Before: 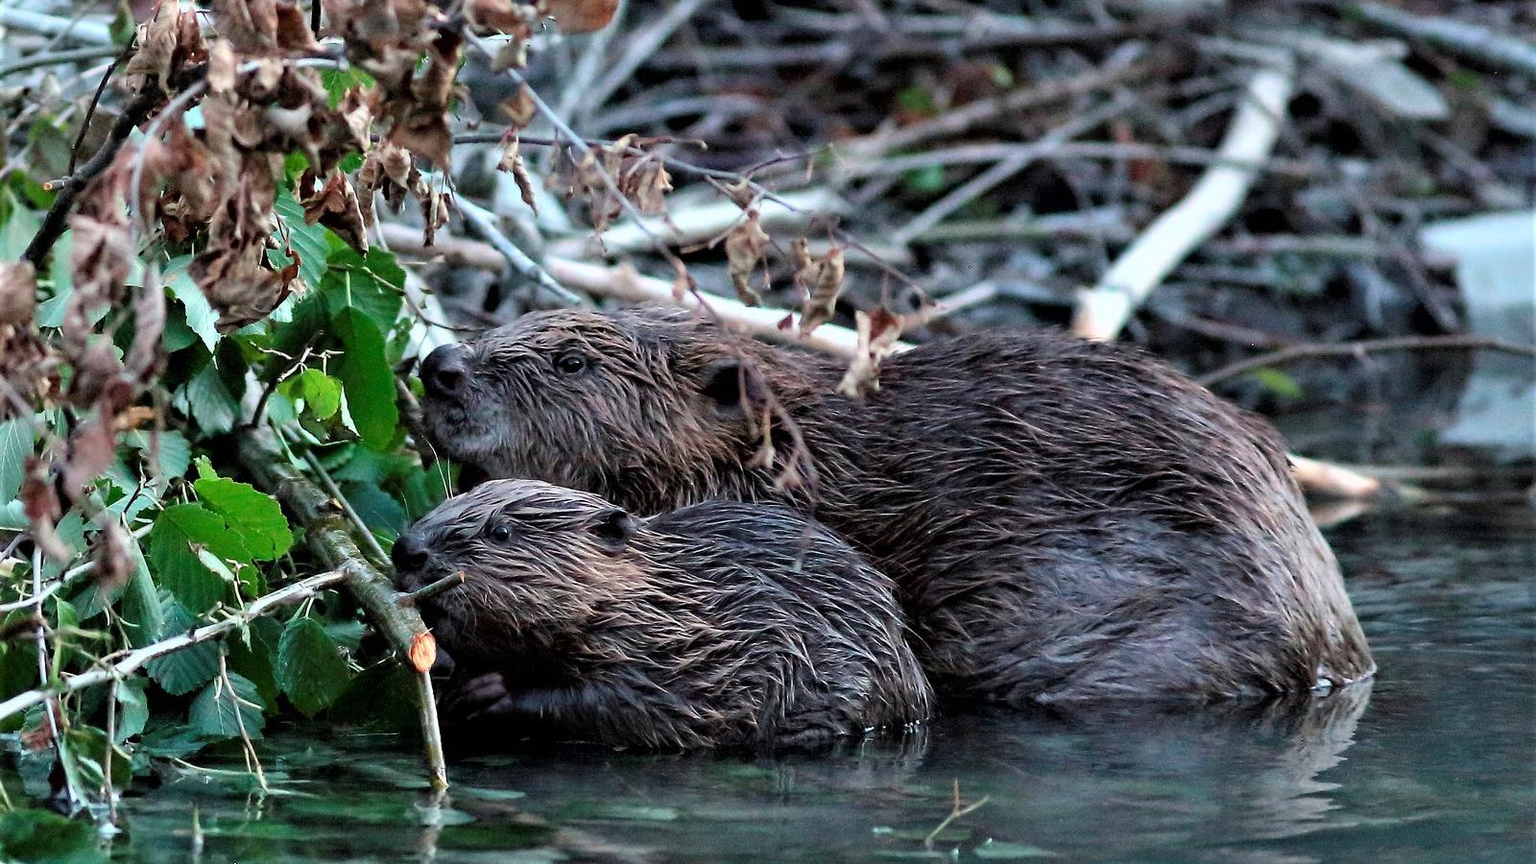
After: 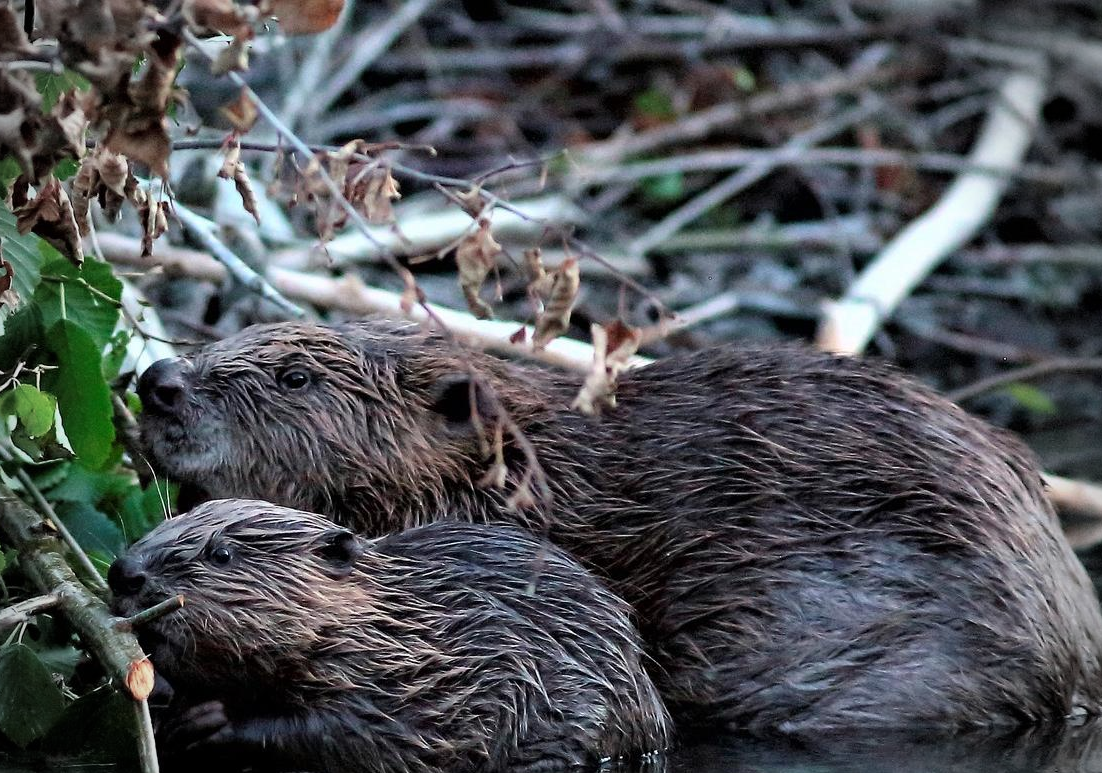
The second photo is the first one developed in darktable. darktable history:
vignetting: fall-off radius 30.79%
crop: left 18.763%, right 12.351%, bottom 14.084%
